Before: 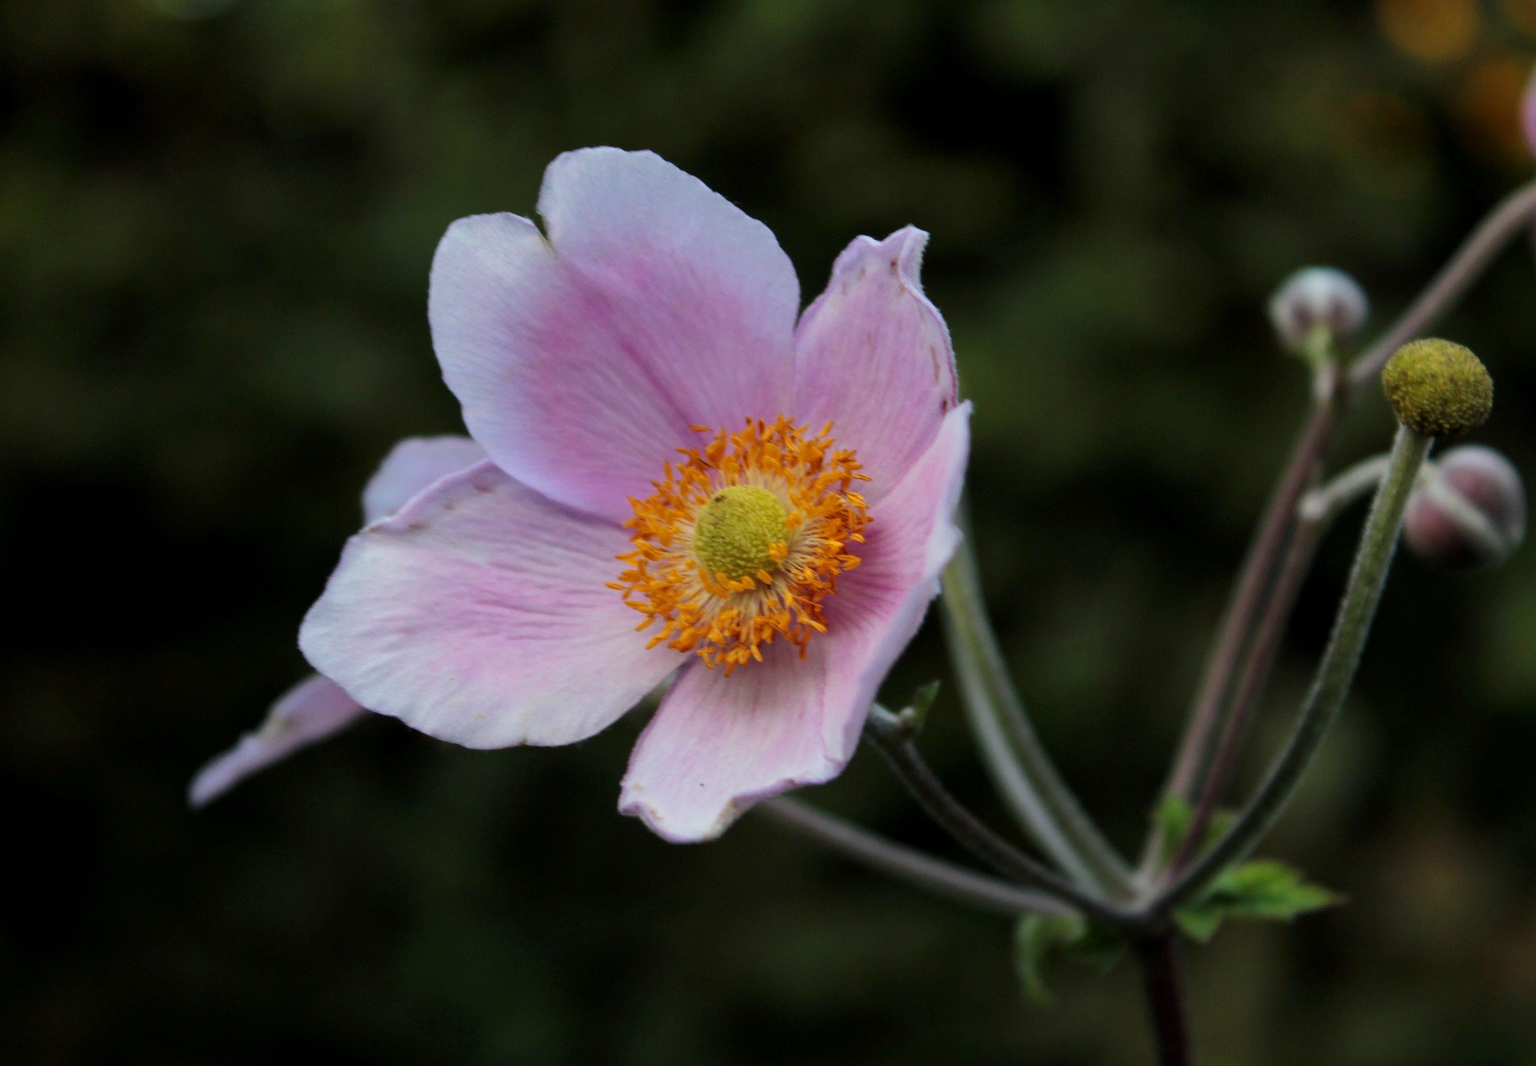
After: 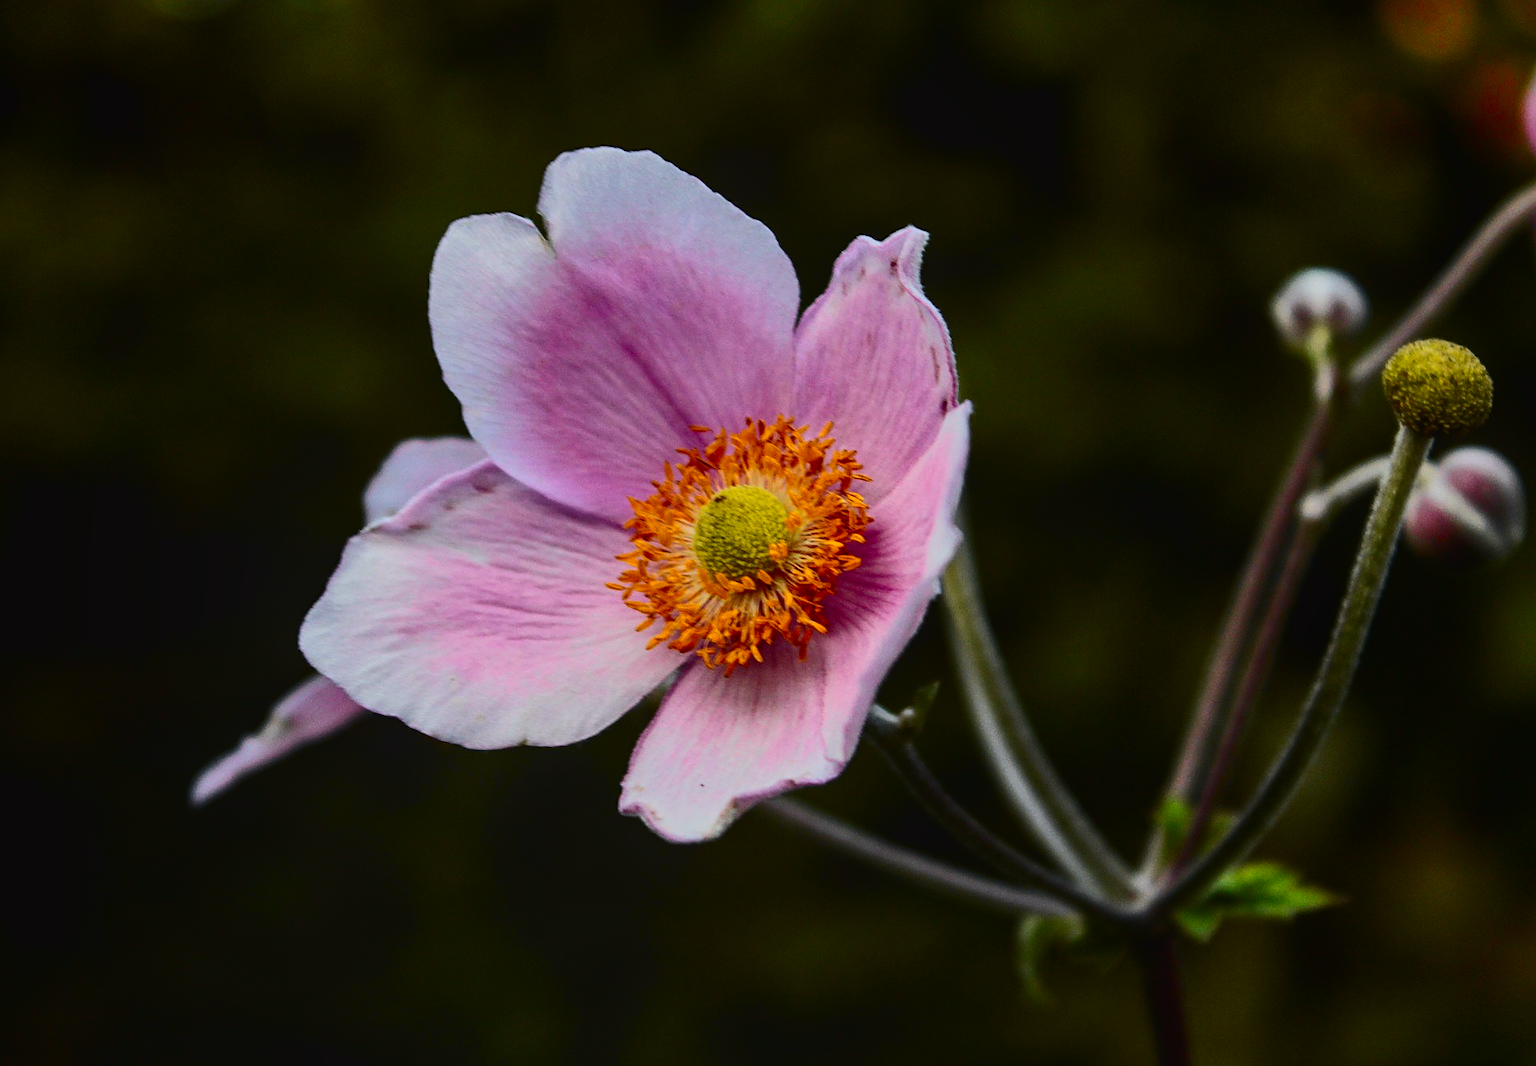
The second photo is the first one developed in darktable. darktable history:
sharpen: on, module defaults
contrast brightness saturation: contrast 0.207, brightness -0.114, saturation 0.212
local contrast: detail 109%
shadows and highlights: radius 126.91, shadows 30.54, highlights -30.82, low approximation 0.01, soften with gaussian
tone curve: curves: ch0 [(0, 0.013) (0.036, 0.045) (0.274, 0.286) (0.566, 0.623) (0.794, 0.827) (1, 0.953)]; ch1 [(0, 0) (0.389, 0.403) (0.462, 0.48) (0.499, 0.5) (0.524, 0.527) (0.57, 0.599) (0.626, 0.65) (0.761, 0.781) (1, 1)]; ch2 [(0, 0) (0.464, 0.478) (0.5, 0.501) (0.533, 0.542) (0.599, 0.613) (0.704, 0.731) (1, 1)], color space Lab, independent channels, preserve colors none
